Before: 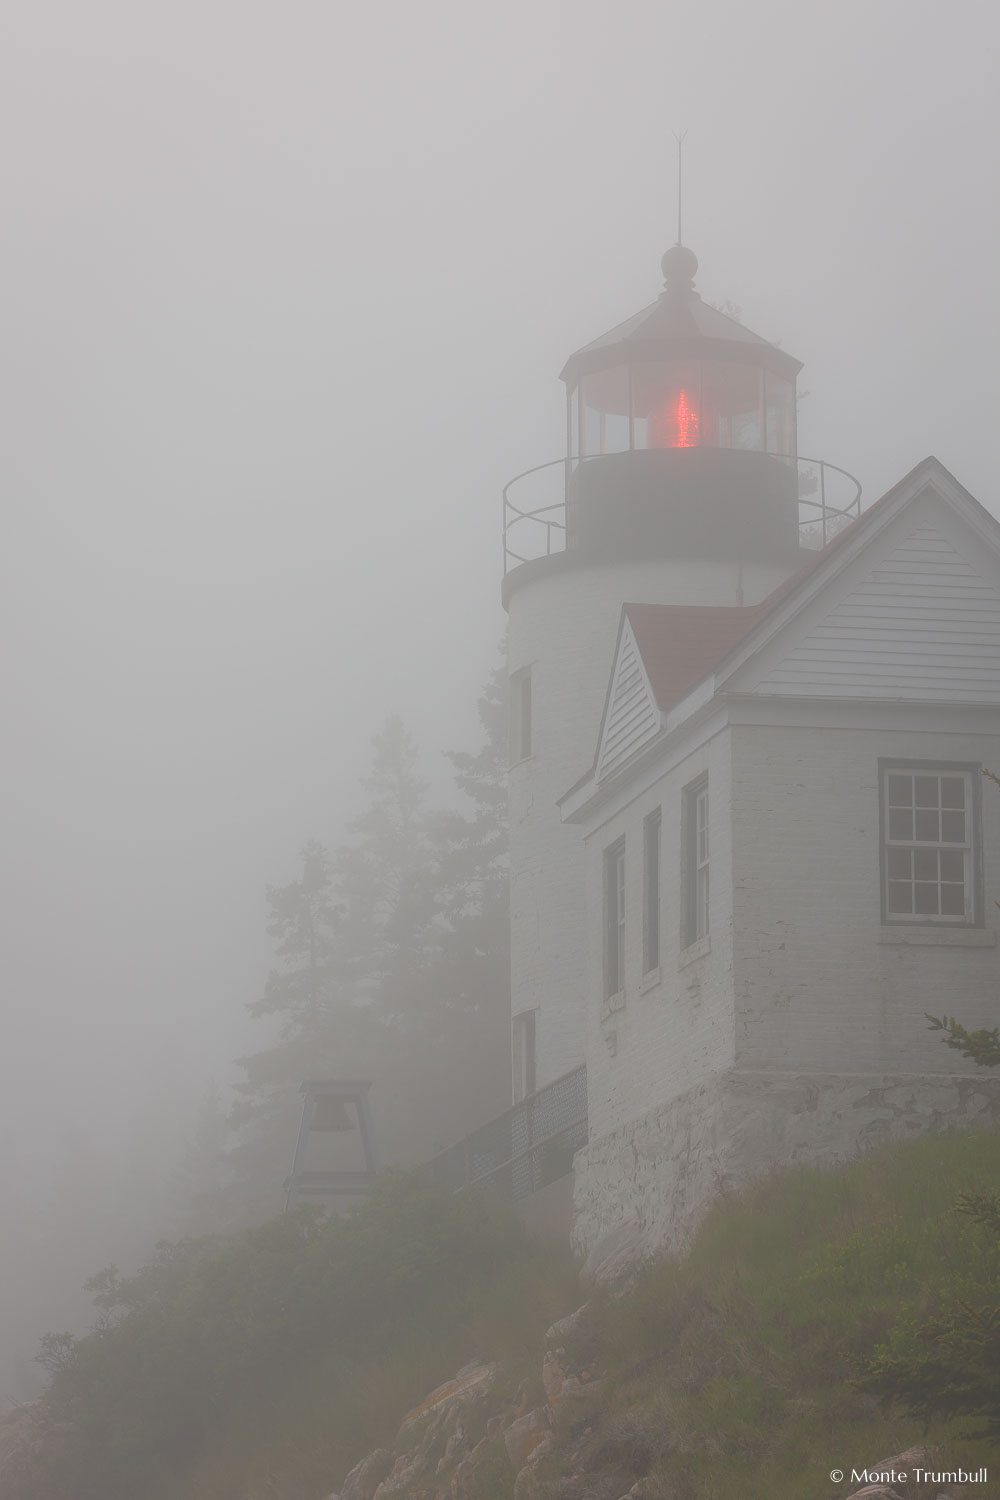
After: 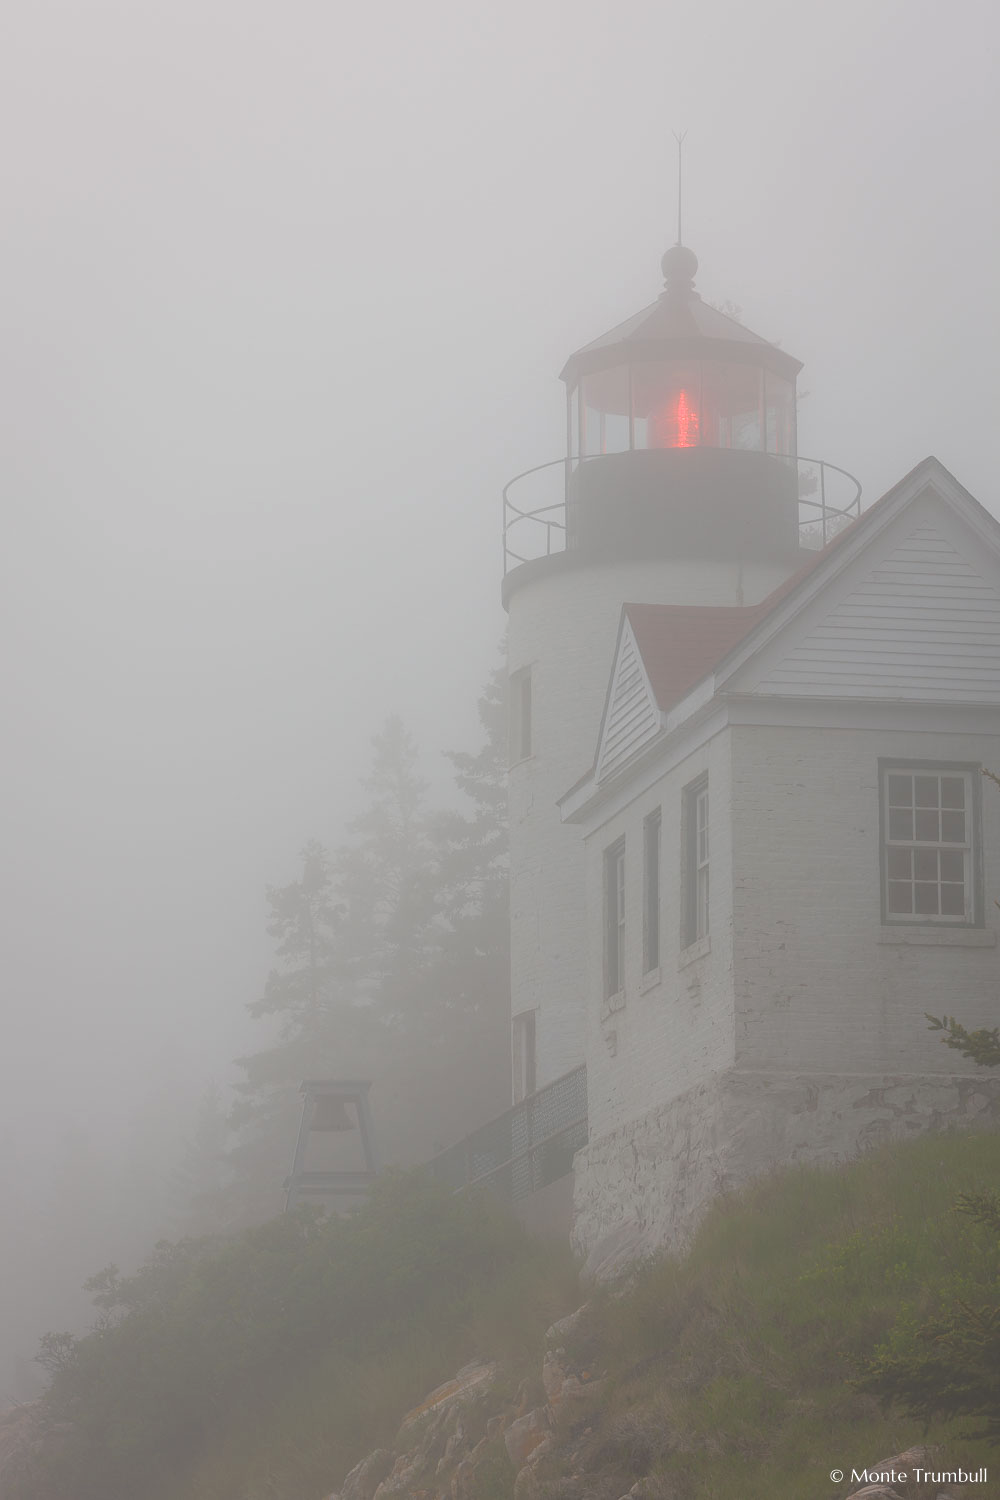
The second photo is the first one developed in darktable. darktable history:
exposure: exposure 0.127 EV, compensate highlight preservation false
contrast equalizer: octaves 7, y [[0.5 ×6], [0.5 ×6], [0.5, 0.5, 0.501, 0.545, 0.707, 0.863], [0 ×6], [0 ×6]]
